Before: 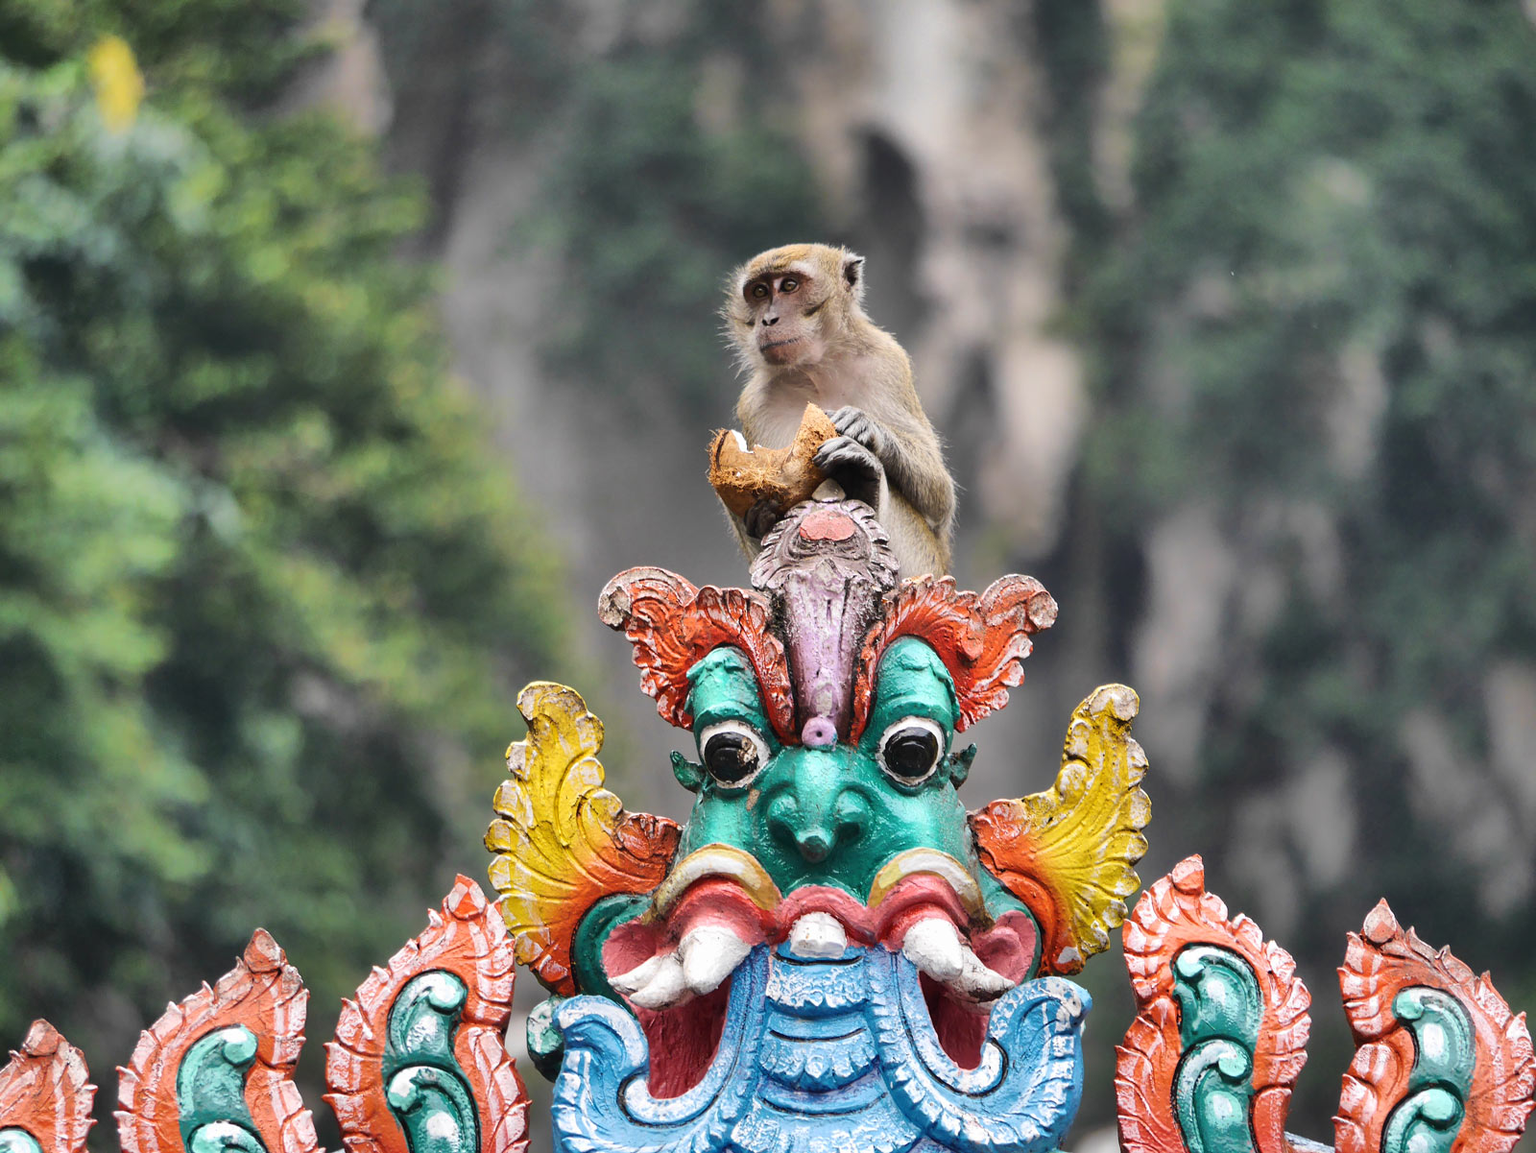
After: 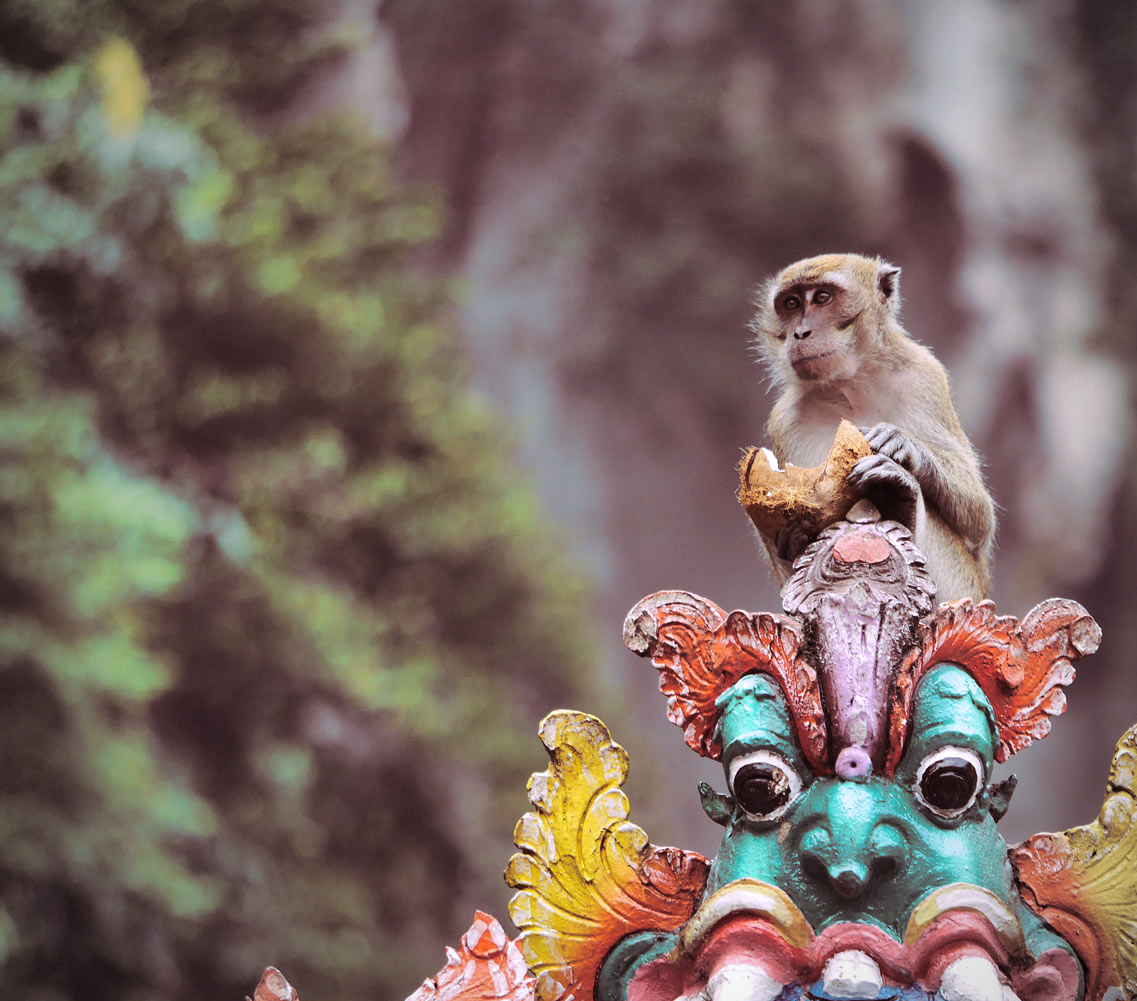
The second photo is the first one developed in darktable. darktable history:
crop: right 28.885%, bottom 16.626%
white balance: red 0.984, blue 1.059
split-toning: highlights › hue 298.8°, highlights › saturation 0.73, compress 41.76%
vignetting: fall-off radius 60.92%
